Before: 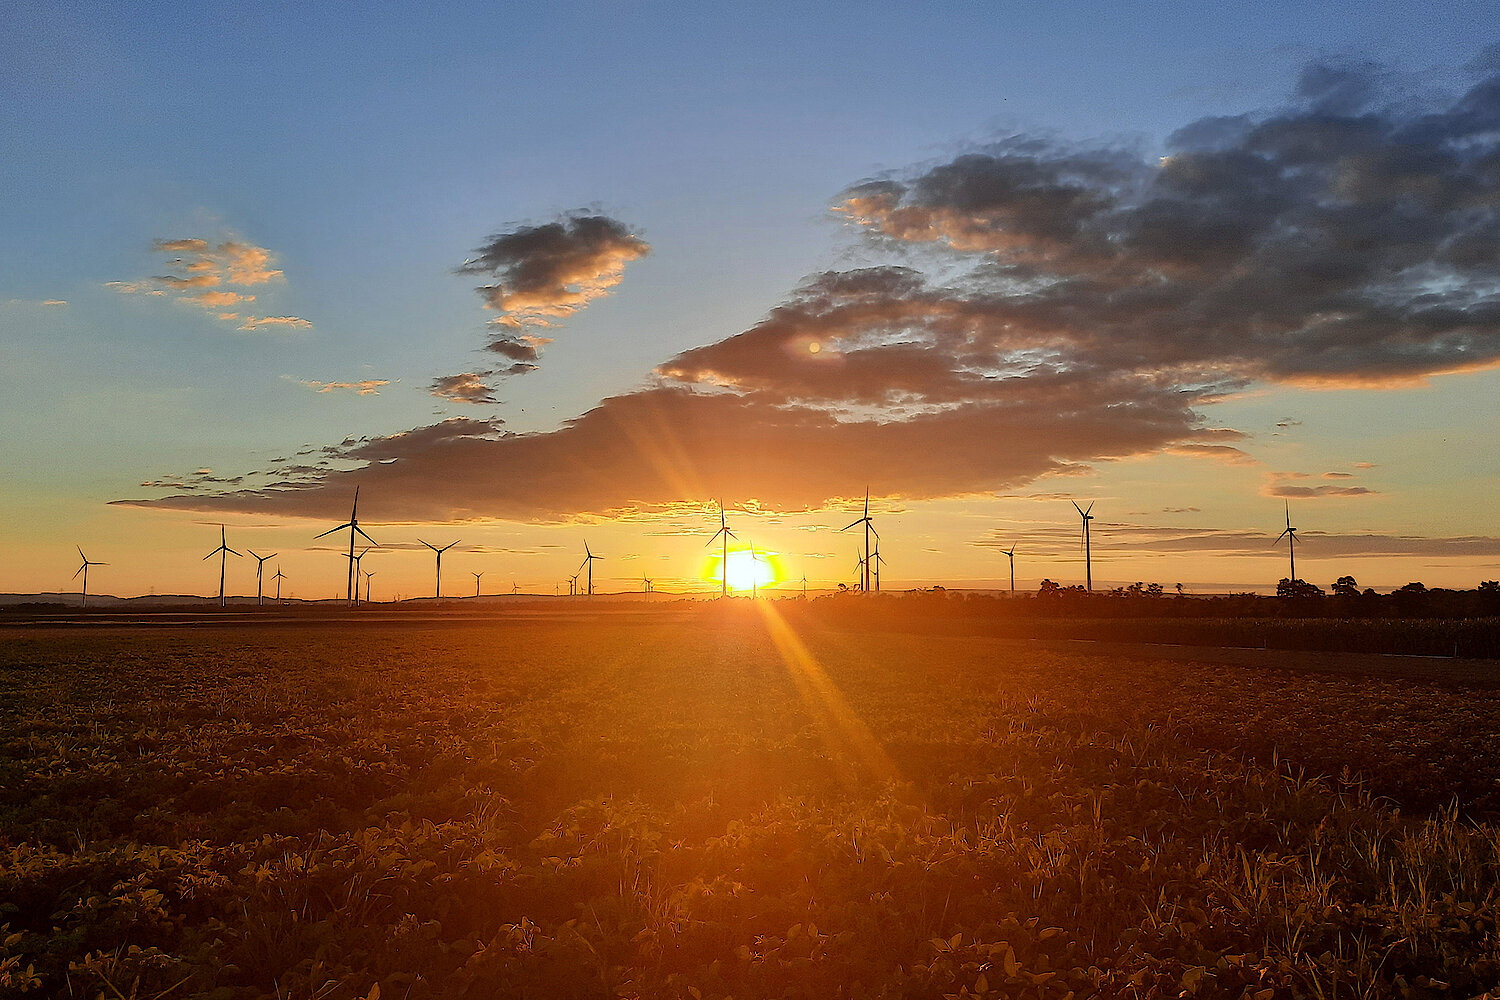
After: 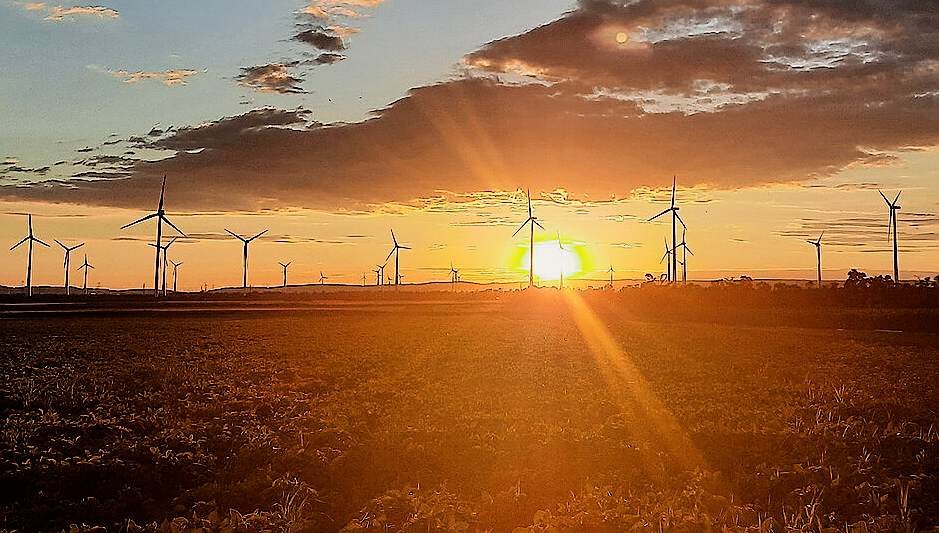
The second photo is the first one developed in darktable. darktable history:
contrast equalizer: y [[0.5 ×6], [0.5 ×6], [0.5, 0.5, 0.501, 0.545, 0.707, 0.863], [0 ×6], [0 ×6]]
sharpen: on, module defaults
crop: left 12.93%, top 31.013%, right 24.464%, bottom 15.668%
filmic rgb: black relative exposure -5 EV, white relative exposure 3.56 EV, threshold -0.308 EV, transition 3.19 EV, structure ↔ texture 99.03%, hardness 3.18, contrast 1.39, highlights saturation mix -49.38%, enable highlight reconstruction true
